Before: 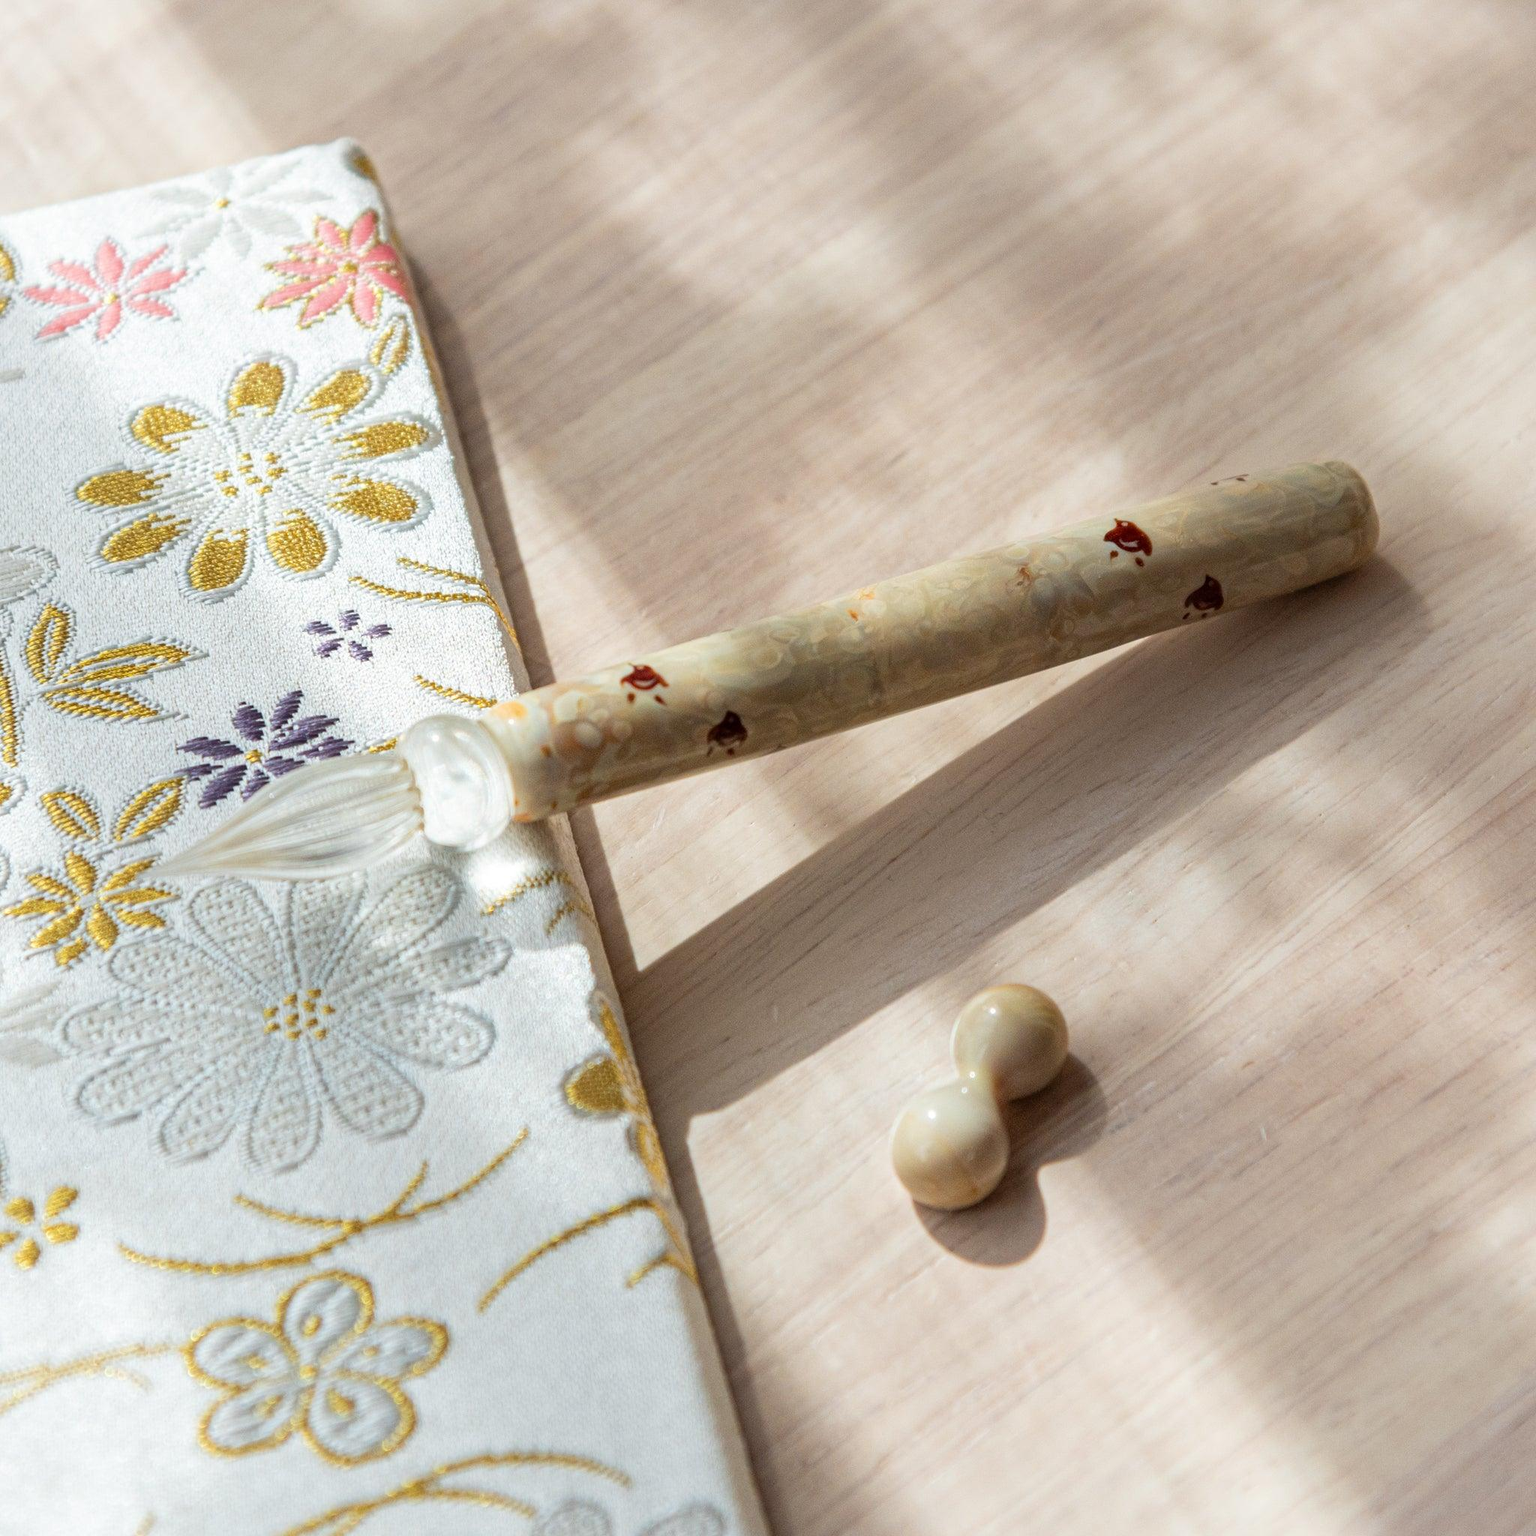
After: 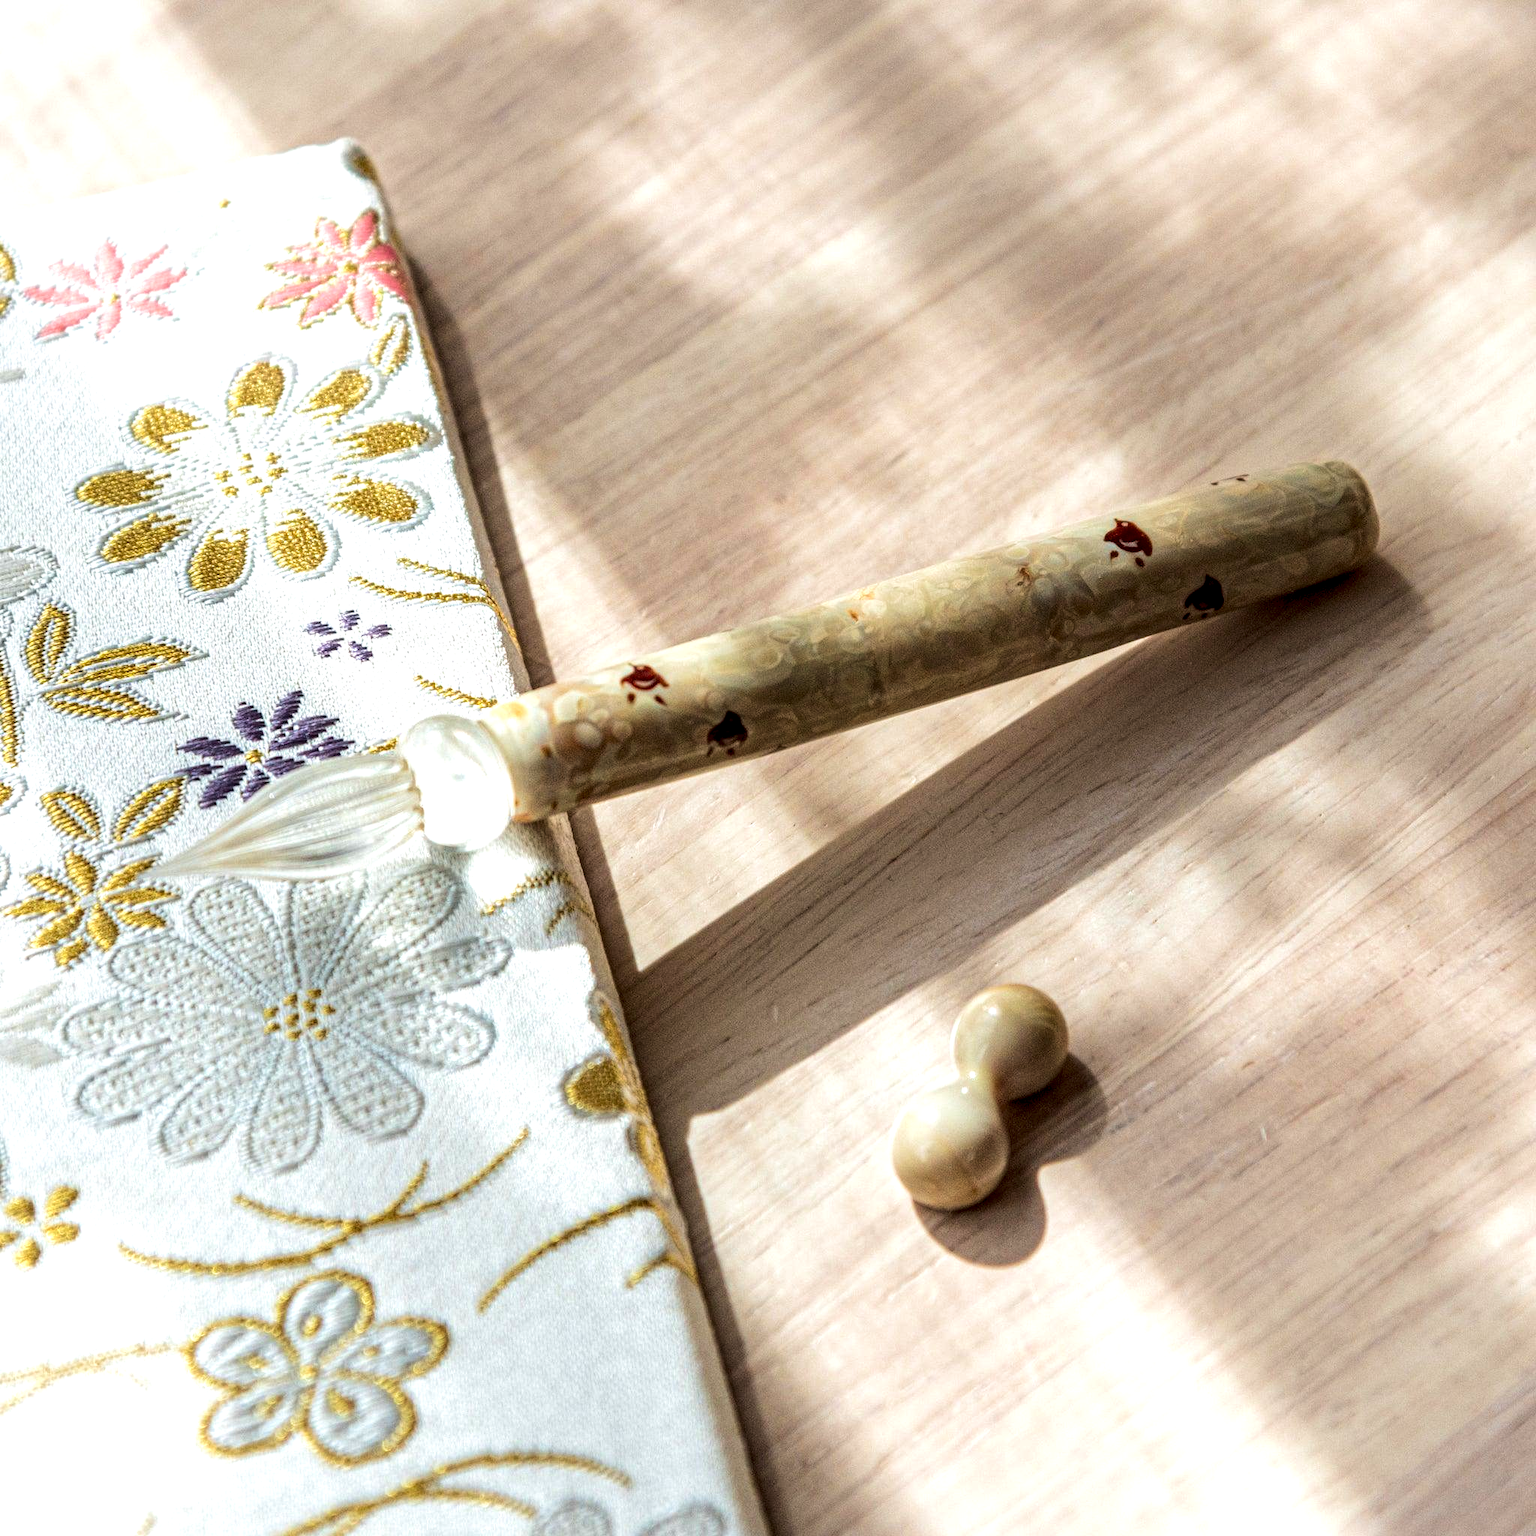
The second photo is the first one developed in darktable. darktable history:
tone equalizer: -8 EV -0.434 EV, -7 EV -0.38 EV, -6 EV -0.323 EV, -5 EV -0.228 EV, -3 EV 0.251 EV, -2 EV 0.305 EV, -1 EV 0.38 EV, +0 EV 0.401 EV, edges refinement/feathering 500, mask exposure compensation -1.57 EV, preserve details no
velvia: on, module defaults
local contrast: detail 150%
